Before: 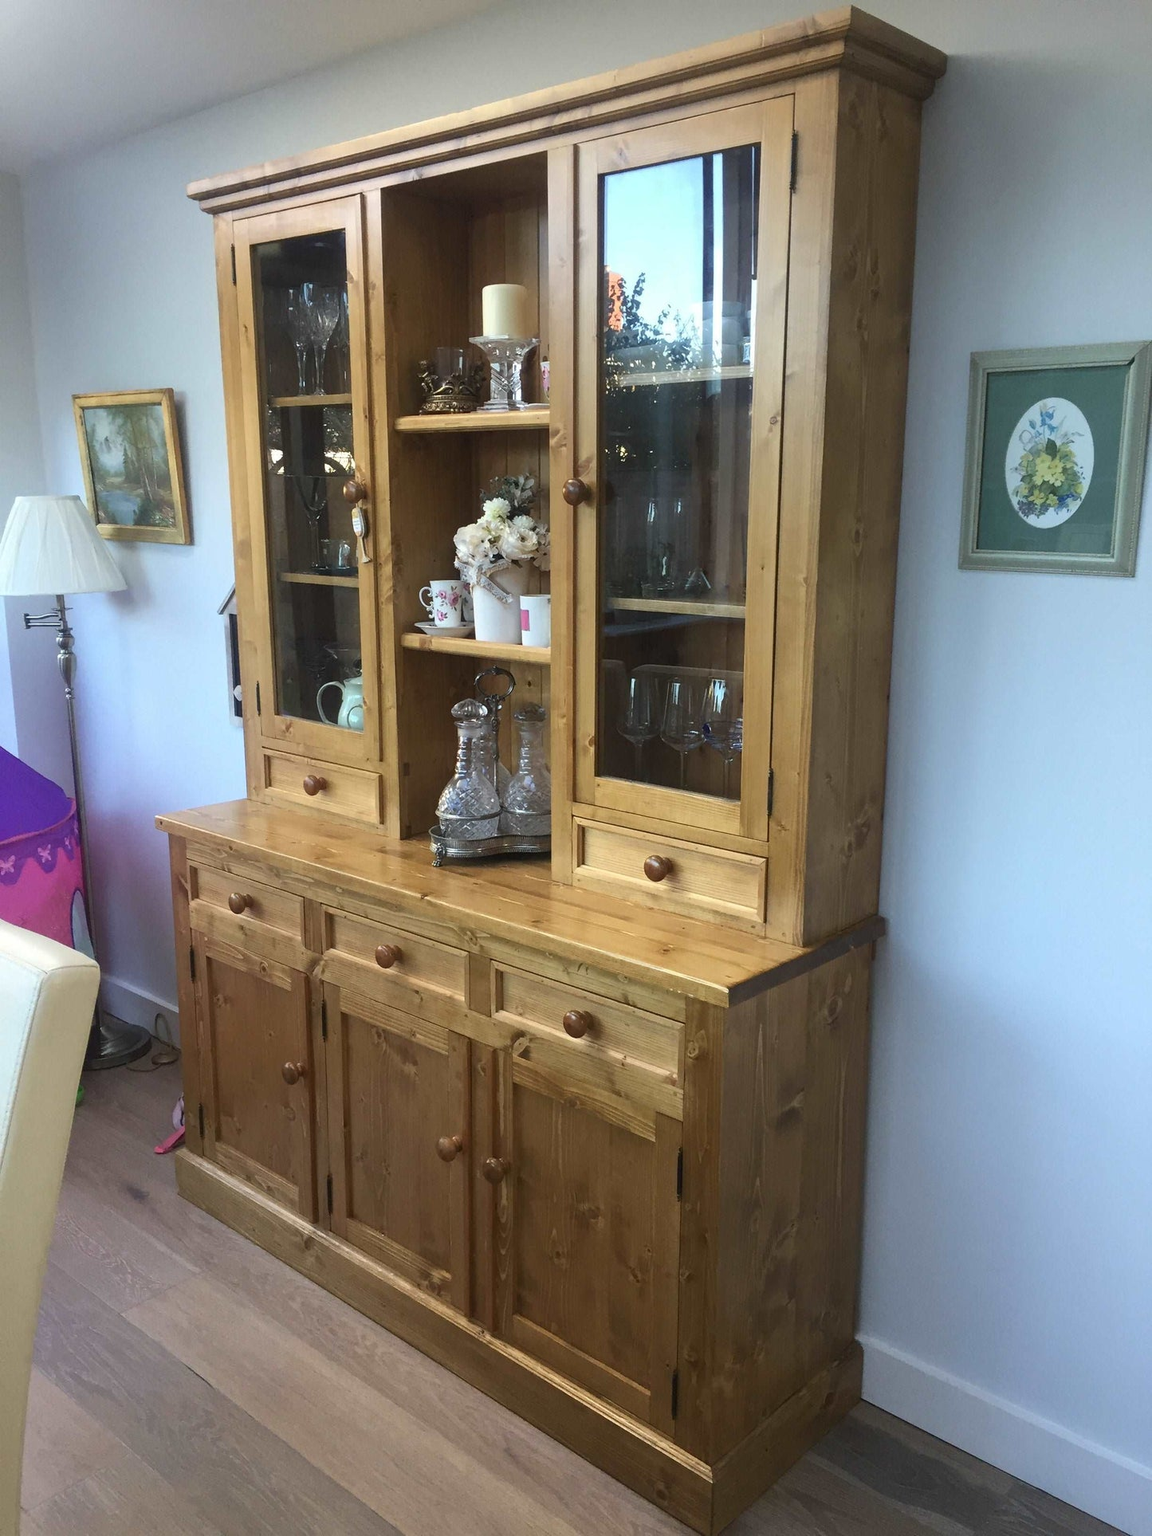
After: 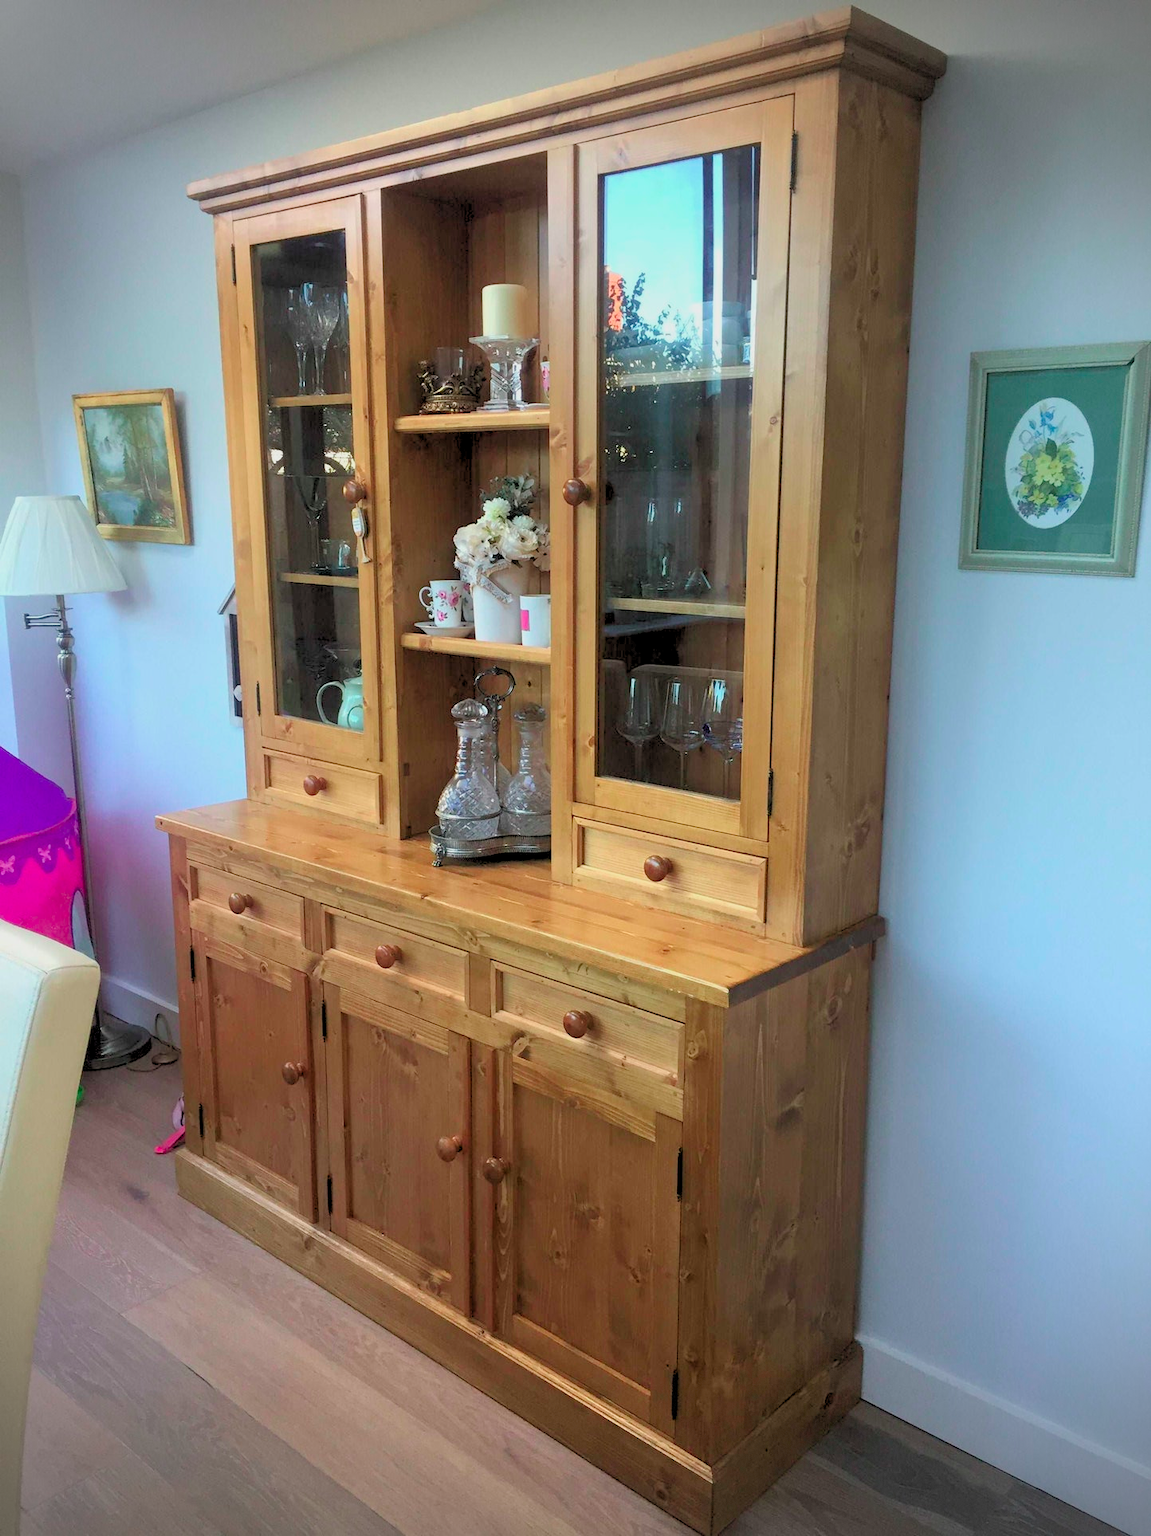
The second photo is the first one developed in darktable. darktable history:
rgb levels: preserve colors sum RGB, levels [[0.038, 0.433, 0.934], [0, 0.5, 1], [0, 0.5, 1]]
color contrast: green-magenta contrast 1.73, blue-yellow contrast 1.15
vignetting: dithering 8-bit output, unbound false
